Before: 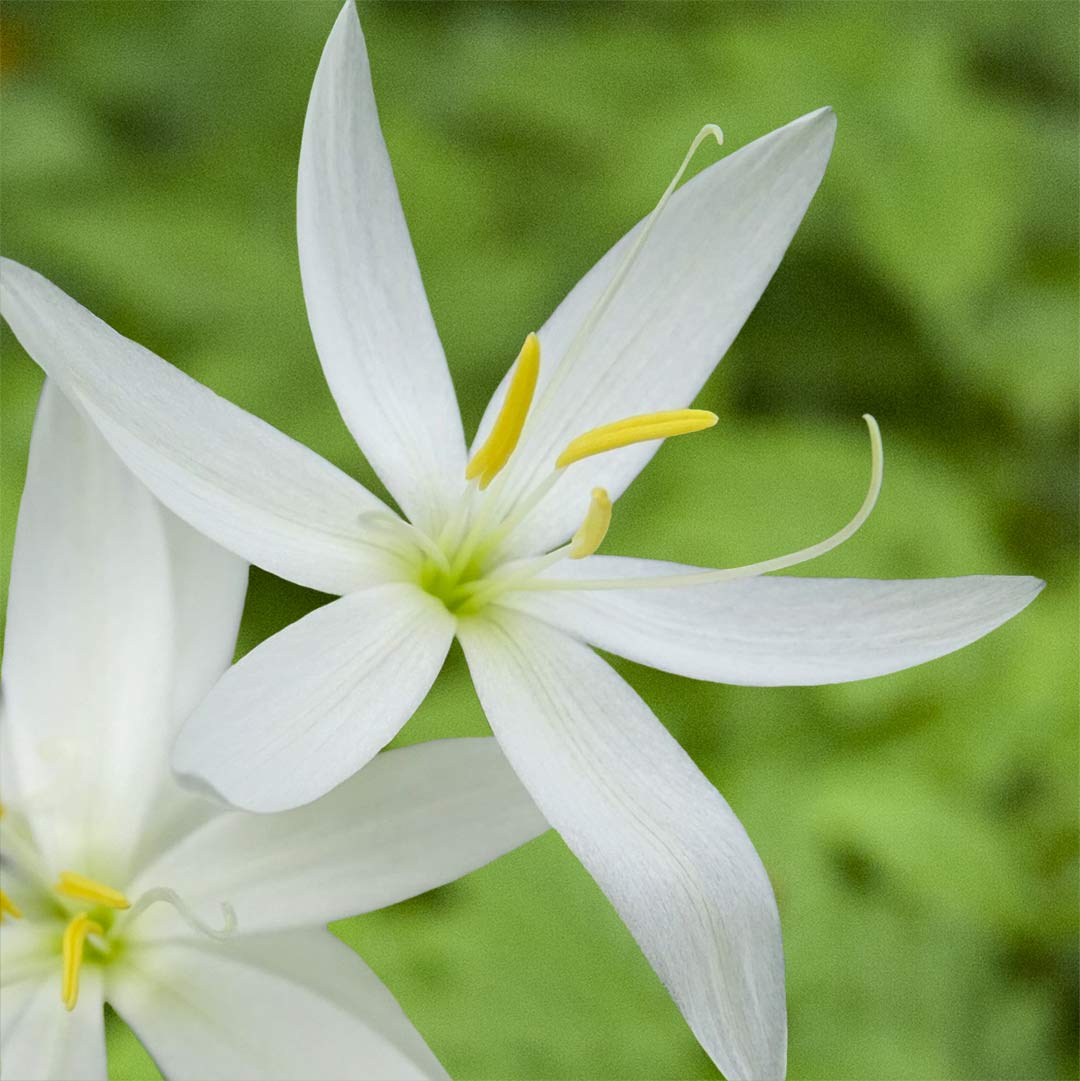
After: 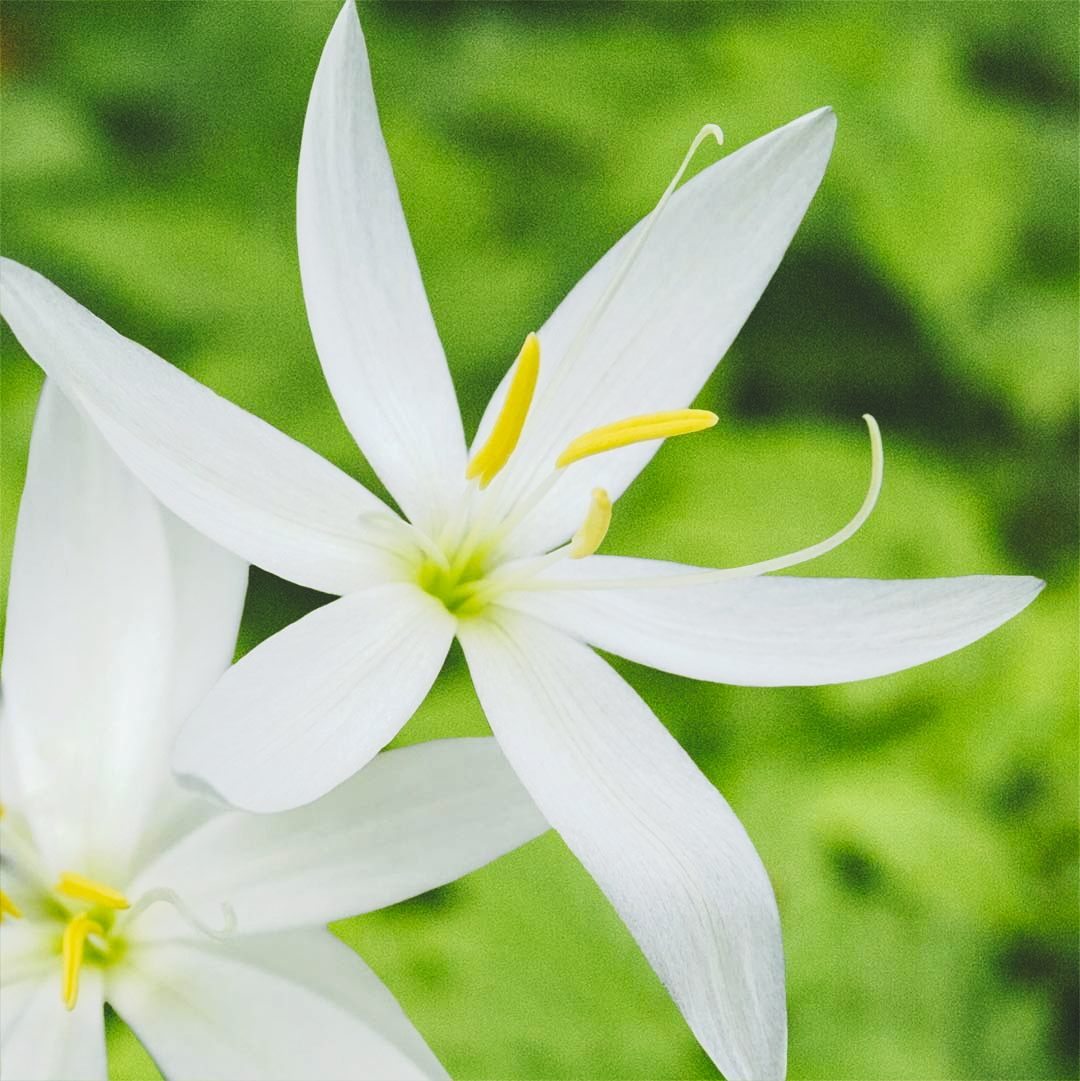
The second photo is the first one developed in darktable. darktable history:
local contrast: highlights 100%, shadows 100%, detail 120%, midtone range 0.2
white balance: red 0.986, blue 1.01
tone curve: curves: ch0 [(0, 0) (0.003, 0.17) (0.011, 0.17) (0.025, 0.17) (0.044, 0.168) (0.069, 0.167) (0.1, 0.173) (0.136, 0.181) (0.177, 0.199) (0.224, 0.226) (0.277, 0.271) (0.335, 0.333) (0.399, 0.419) (0.468, 0.52) (0.543, 0.621) (0.623, 0.716) (0.709, 0.795) (0.801, 0.867) (0.898, 0.914) (1, 1)], preserve colors none
